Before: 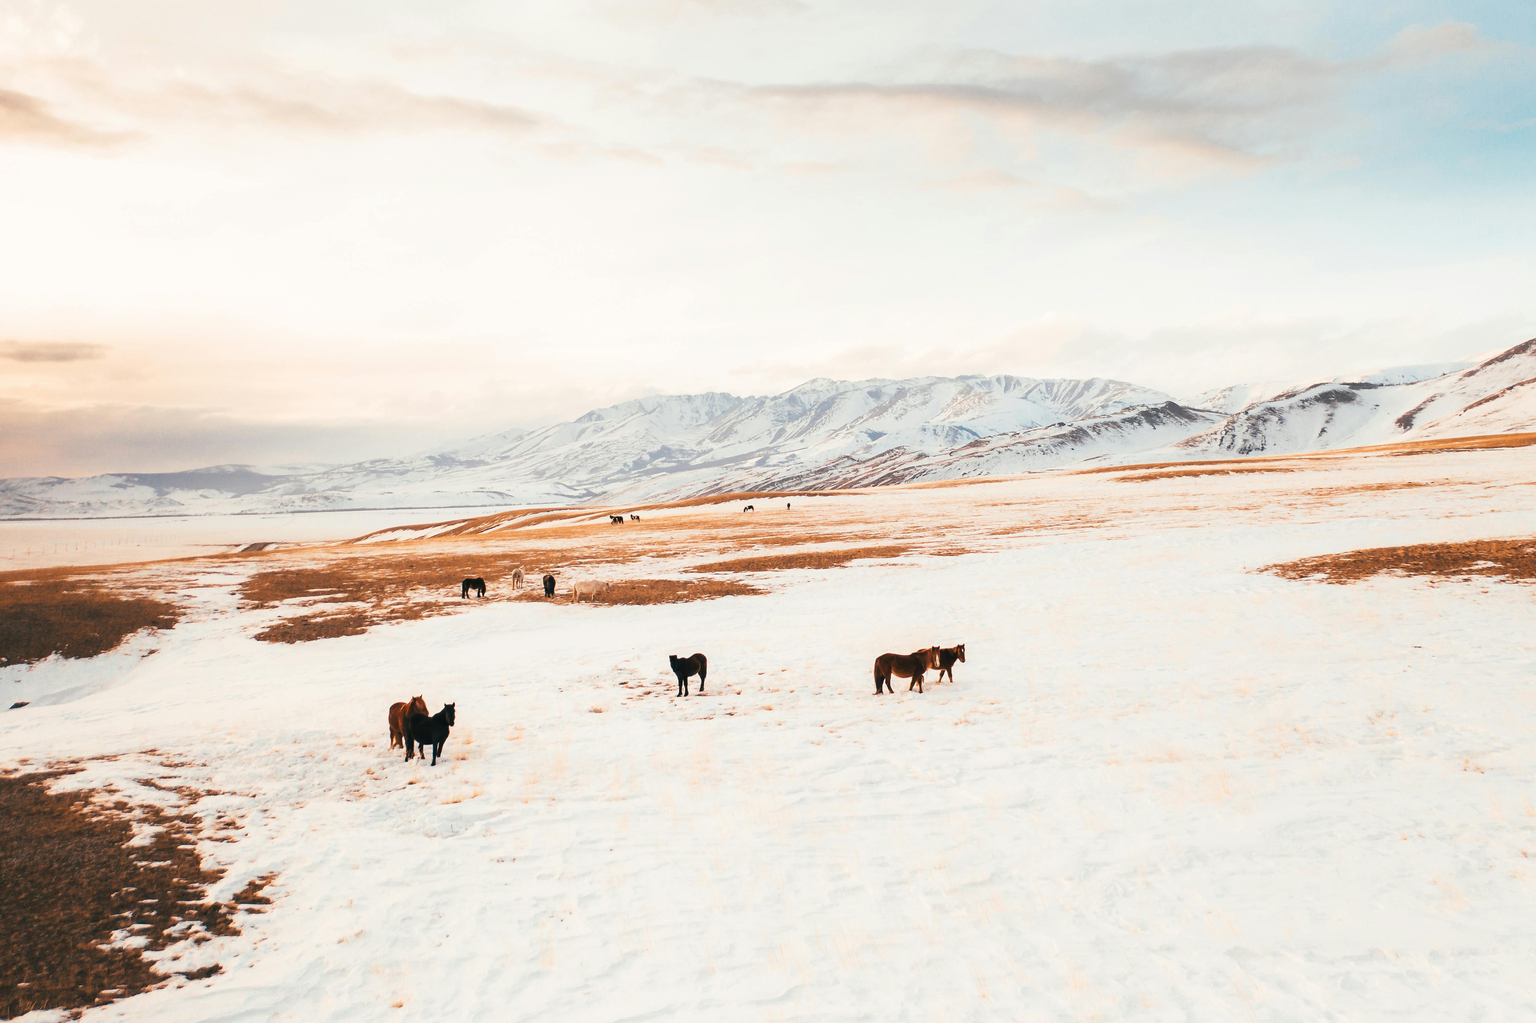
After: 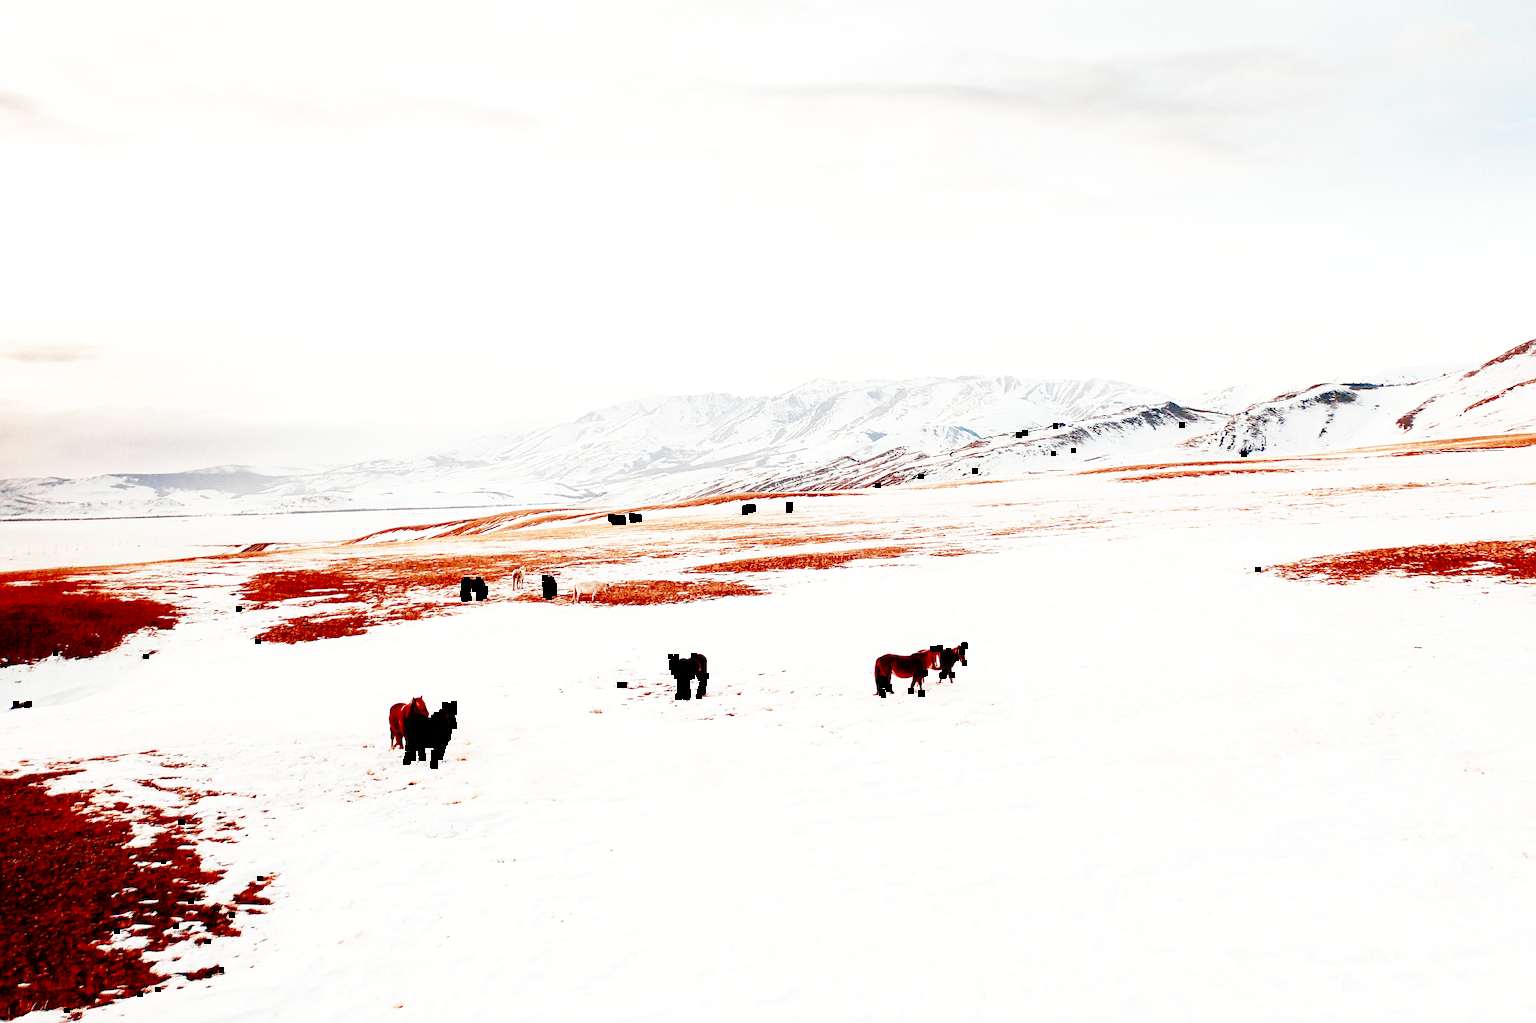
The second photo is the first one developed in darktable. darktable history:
base curve: curves: ch0 [(0, 0) (0.032, 0.037) (0.105, 0.228) (0.435, 0.76) (0.856, 0.983) (1, 1)], preserve colors none | blend: blend mode average, opacity 20%; mask: uniform (no mask)
filmic: grey point source 9, black point source -8.55, white point source 3.45, grey point target 18, white point target 100, output power 2.2, latitude stops 3.5, contrast 1.62, saturation 60, global saturation 70, balance -12, preserve color 1 | blend: blend mode average, opacity 100%; mask: uniform (no mask)
contrast brightness saturation: brightness -1, saturation 1 | blend: blend mode average, opacity 20%; mask: uniform (no mask)
tone curve: curves: ch0 [(0, 0) (0.004, 0.002) (0.02, 0.013) (0.218, 0.218) (0.664, 0.718) (0.832, 0.873) (1, 1)], preserve colors none | blend: blend mode average, opacity 100%; mask: uniform (no mask)
levels: levels [0, 0.478, 1] | blend: blend mode average, opacity 50%; mask: uniform (no mask)
sharpen: radius 4 | blend: blend mode average, opacity 50%; mask: uniform (no mask)
